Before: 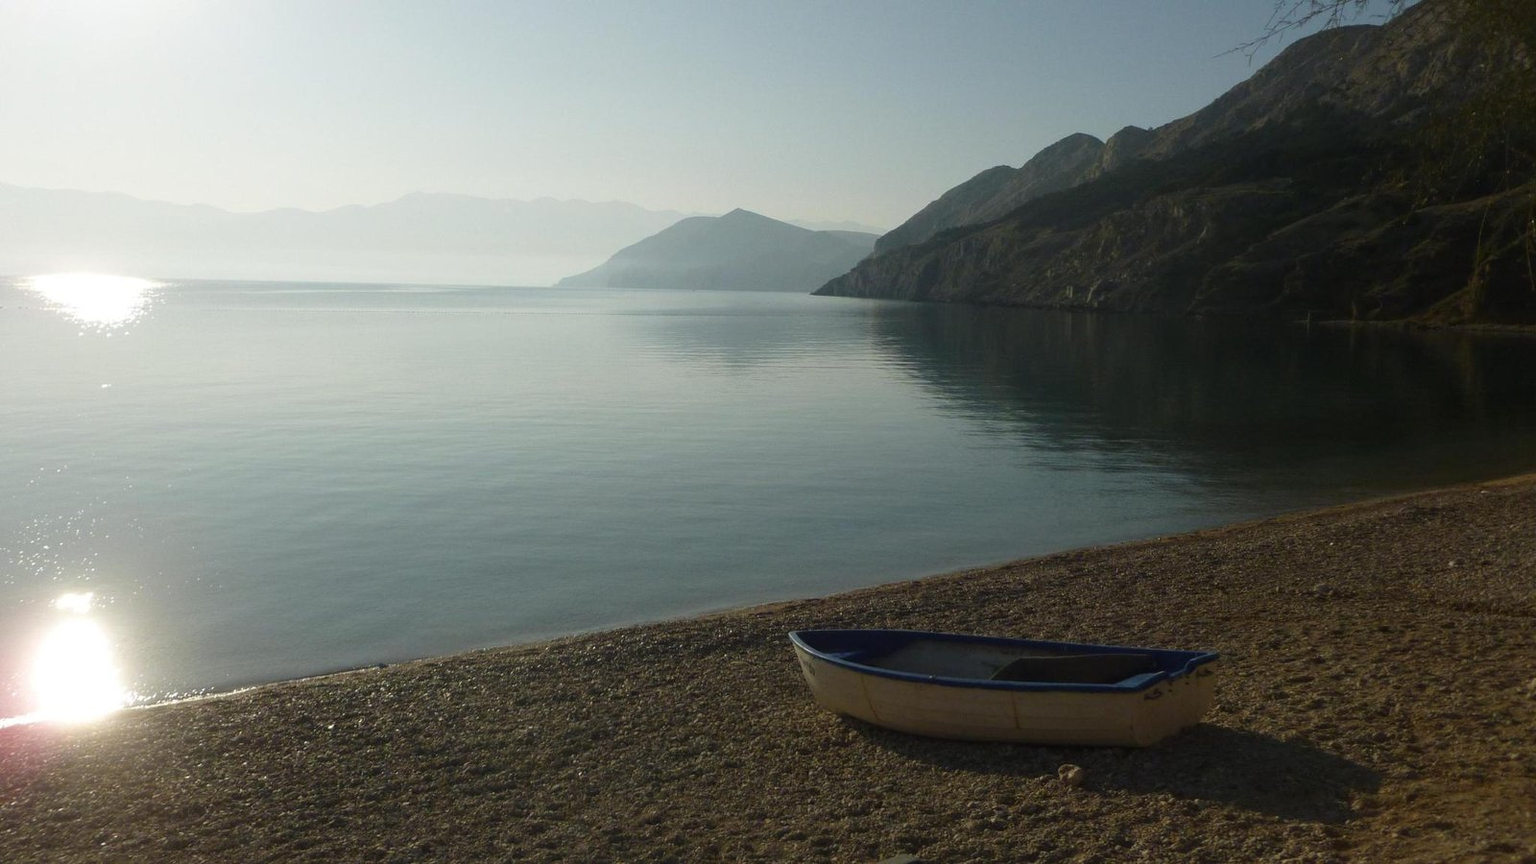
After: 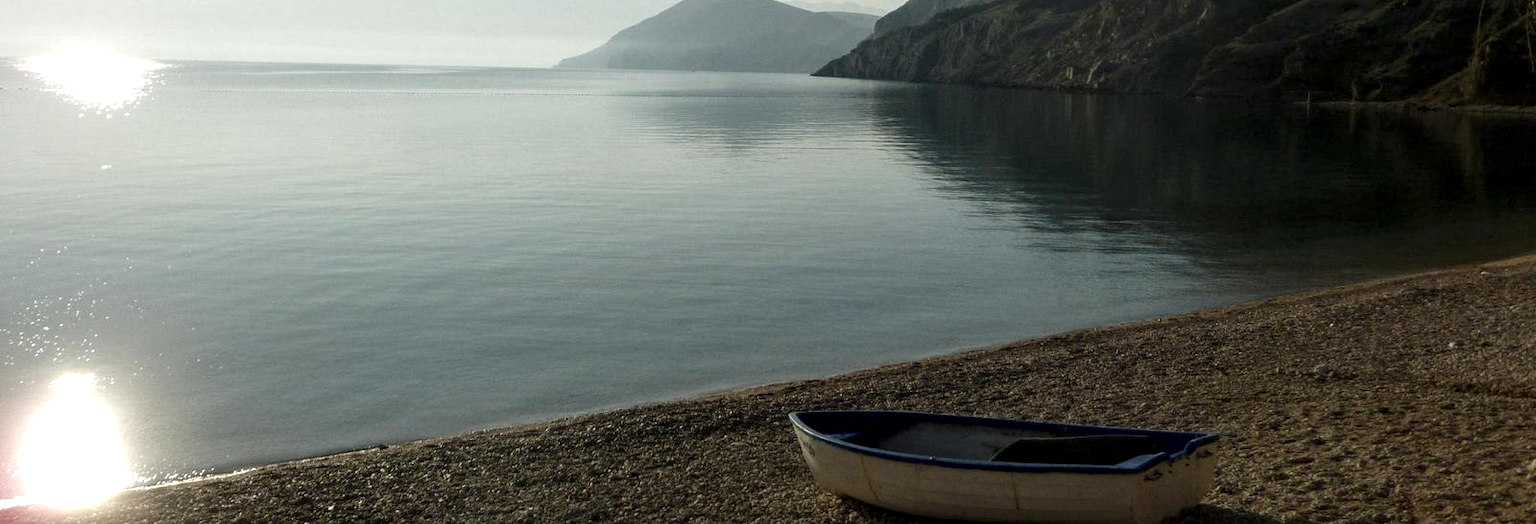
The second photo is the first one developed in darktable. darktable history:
crop and rotate: top 25.357%, bottom 13.942%
local contrast: highlights 60%, shadows 60%, detail 160%
